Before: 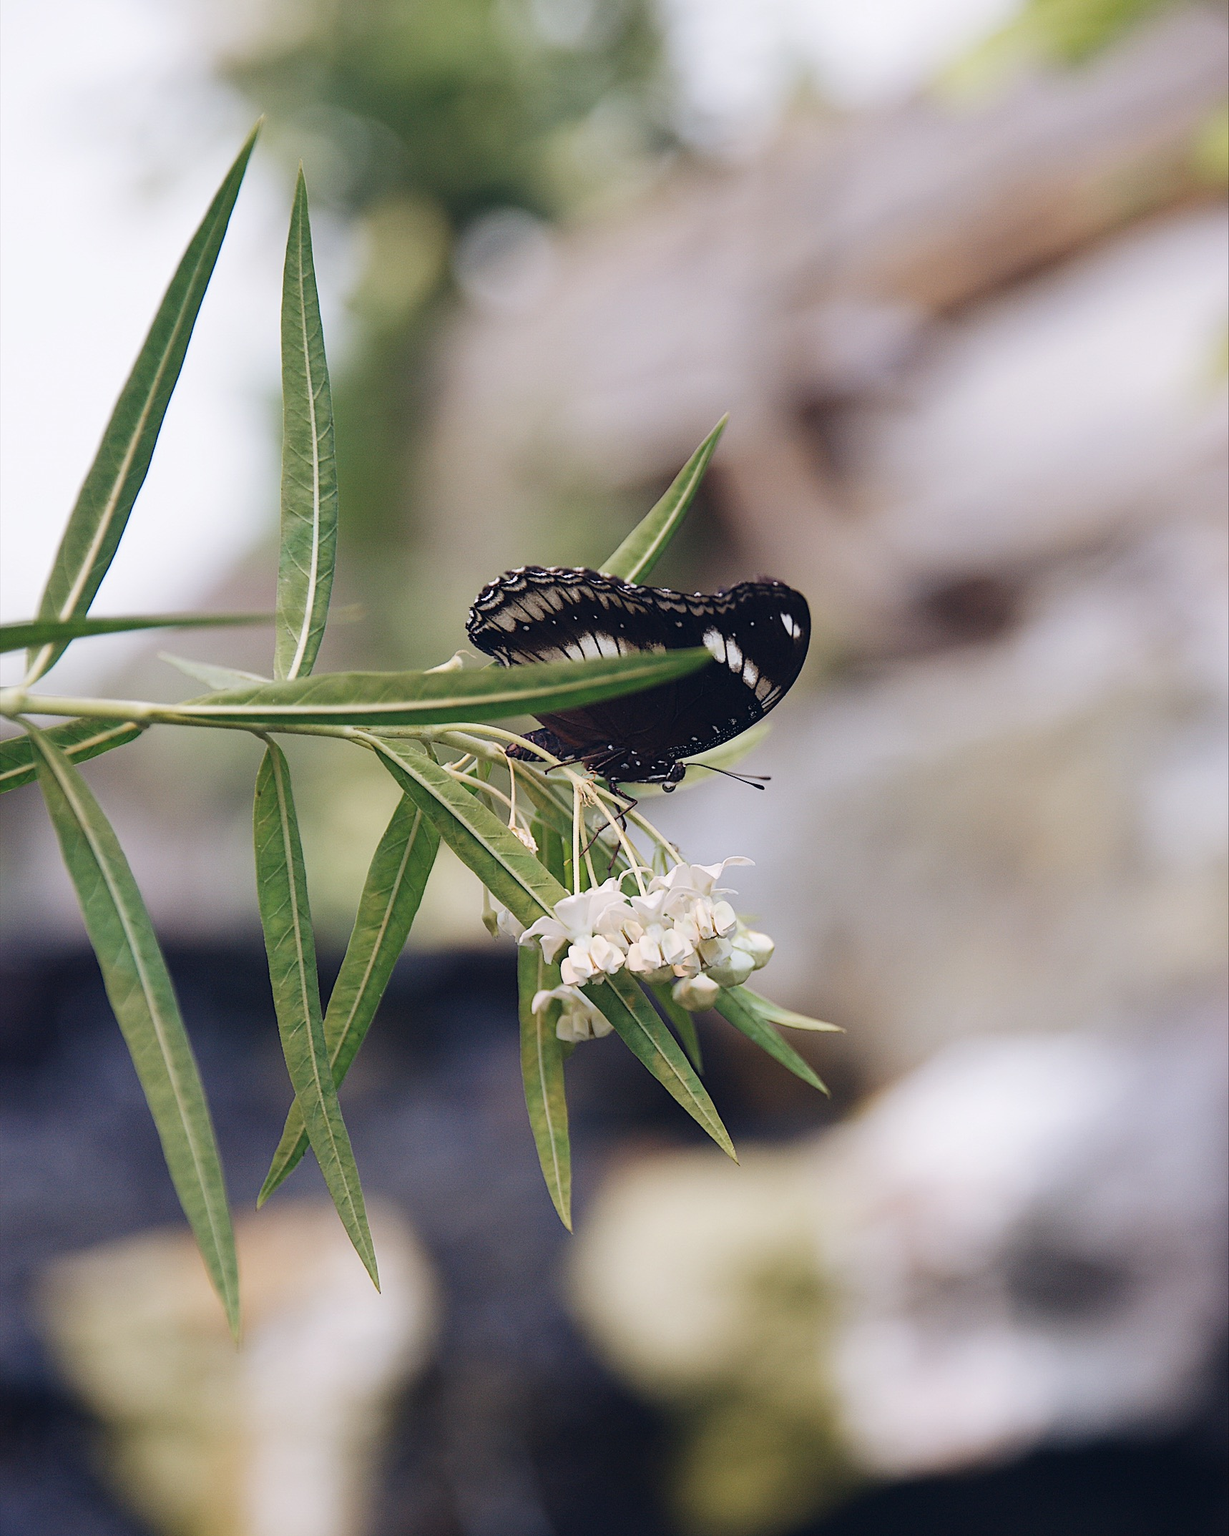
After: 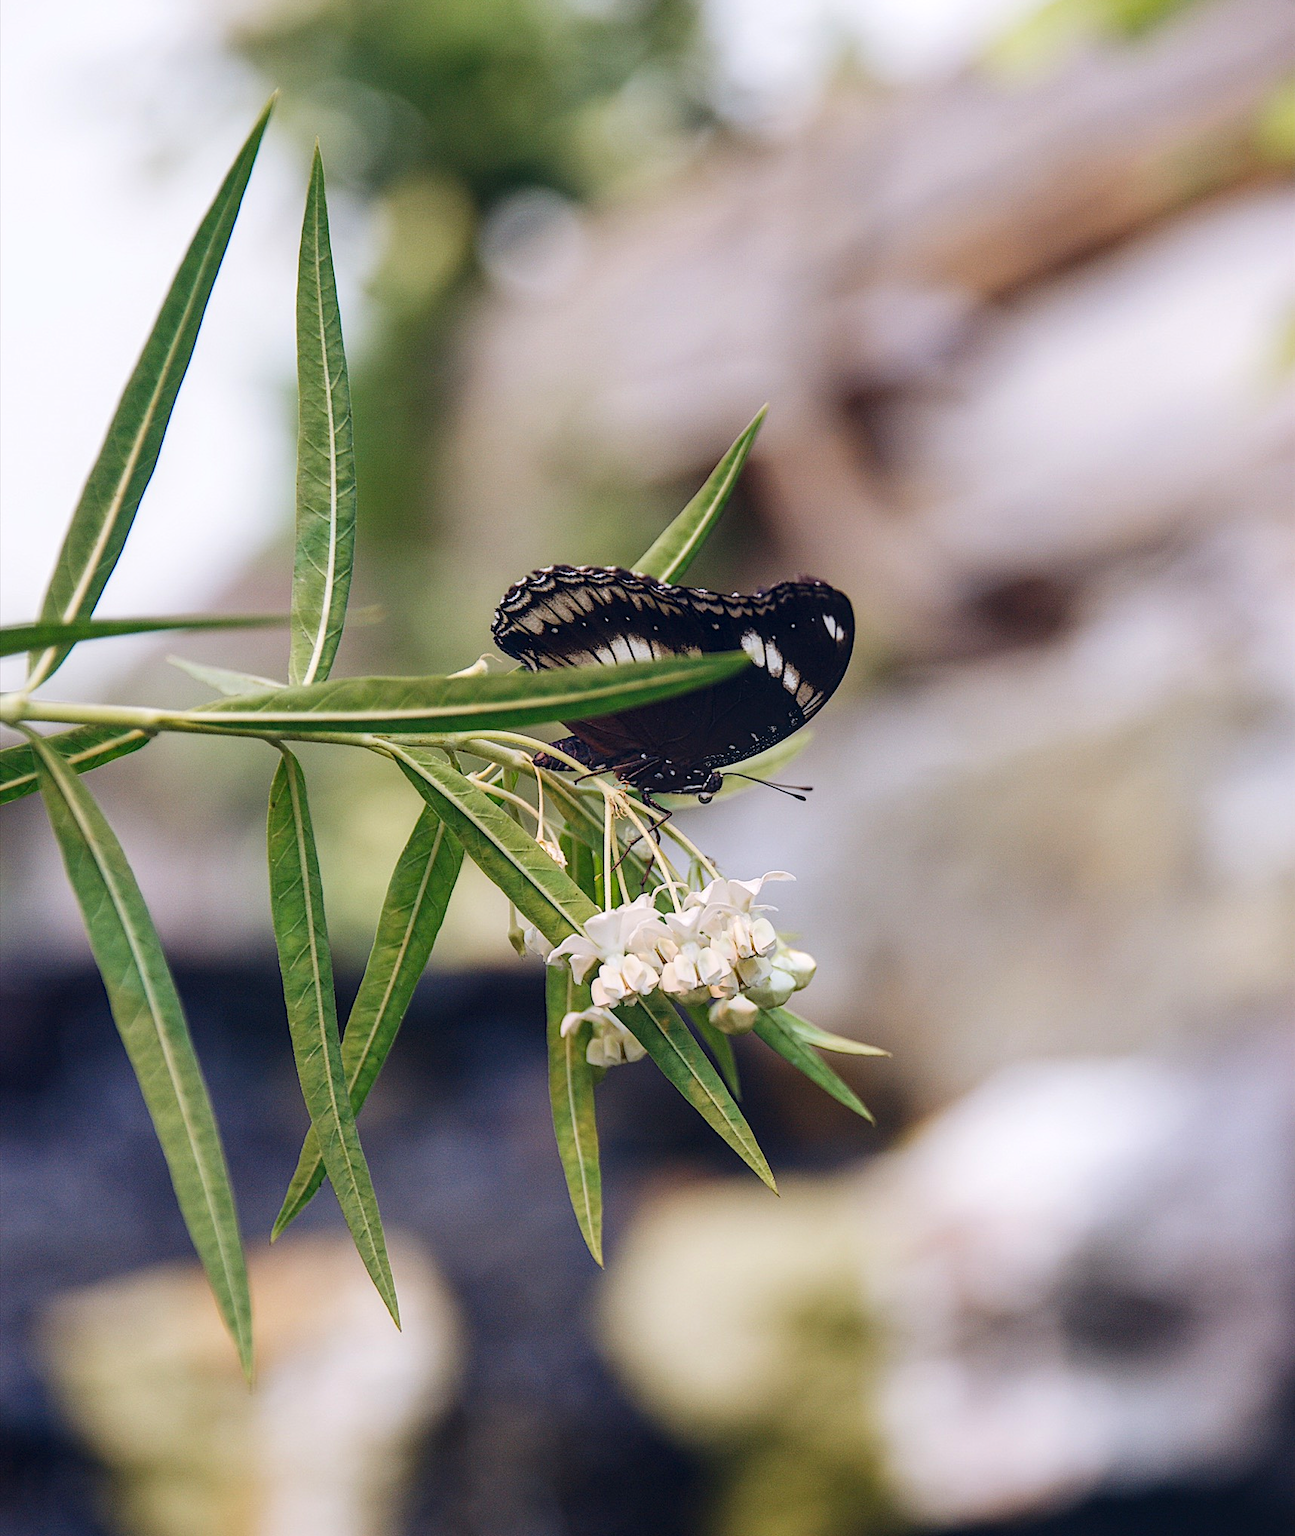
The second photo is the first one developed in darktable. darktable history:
contrast brightness saturation: contrast 0.087, saturation 0.283
local contrast: on, module defaults
crop and rotate: top 2.024%, bottom 3.083%
